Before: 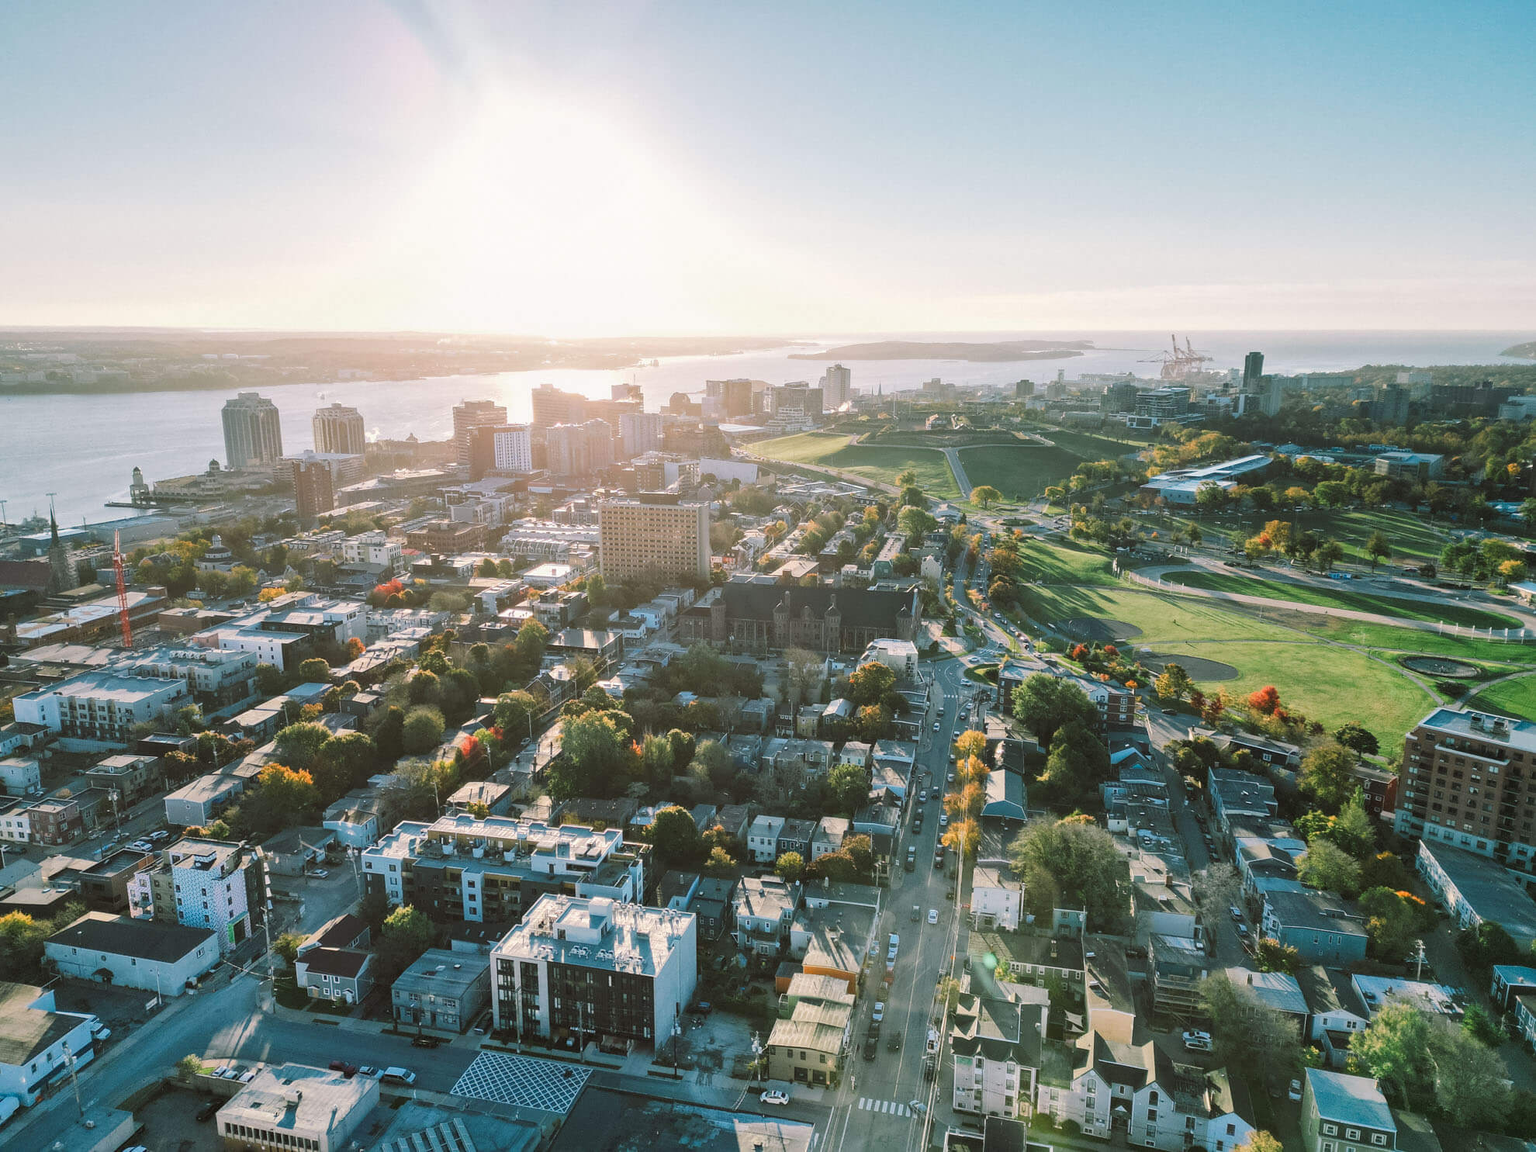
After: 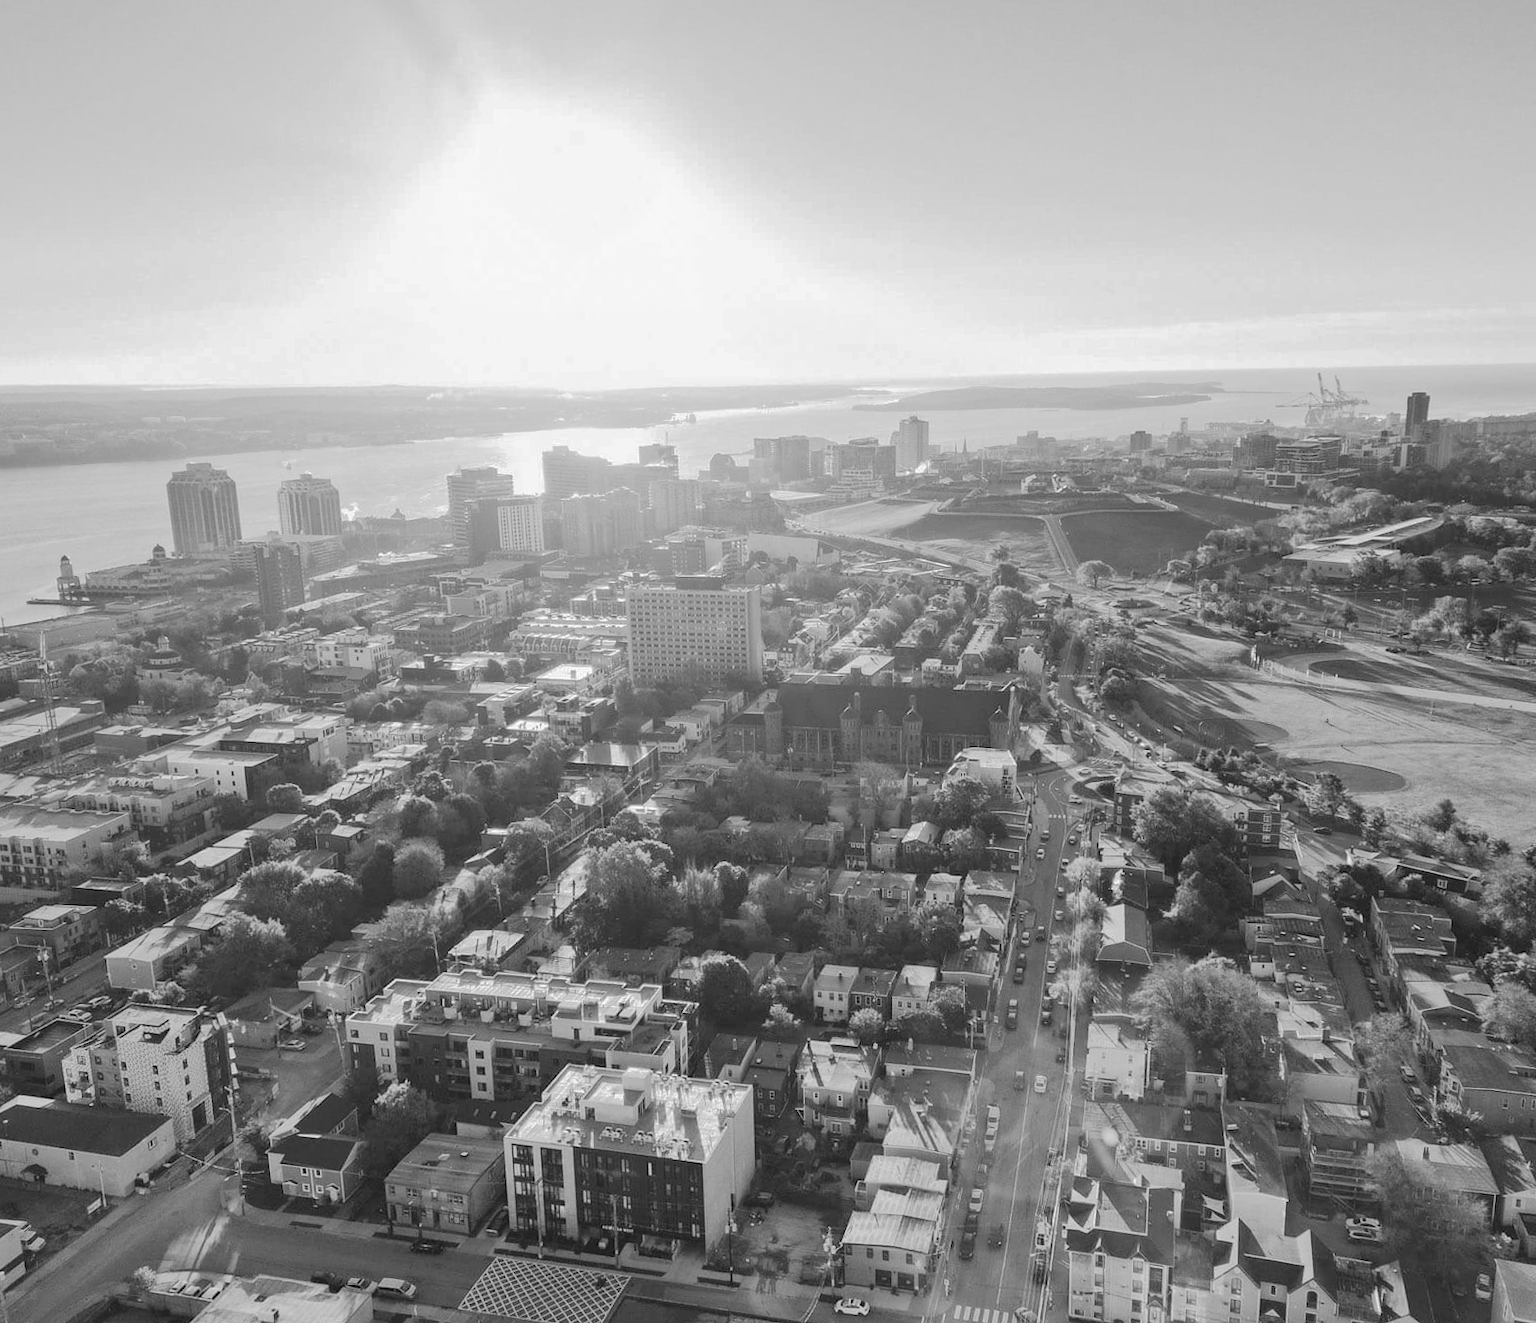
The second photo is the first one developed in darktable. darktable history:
color balance rgb: perceptual saturation grading › global saturation 10%
monochrome: on, module defaults
tone curve: curves: ch0 [(0, 0) (0.003, 0.048) (0.011, 0.055) (0.025, 0.065) (0.044, 0.089) (0.069, 0.111) (0.1, 0.132) (0.136, 0.163) (0.177, 0.21) (0.224, 0.259) (0.277, 0.323) (0.335, 0.385) (0.399, 0.442) (0.468, 0.508) (0.543, 0.578) (0.623, 0.648) (0.709, 0.716) (0.801, 0.781) (0.898, 0.845) (1, 1)], preserve colors none
crop and rotate: angle 1°, left 4.281%, top 0.642%, right 11.383%, bottom 2.486%
